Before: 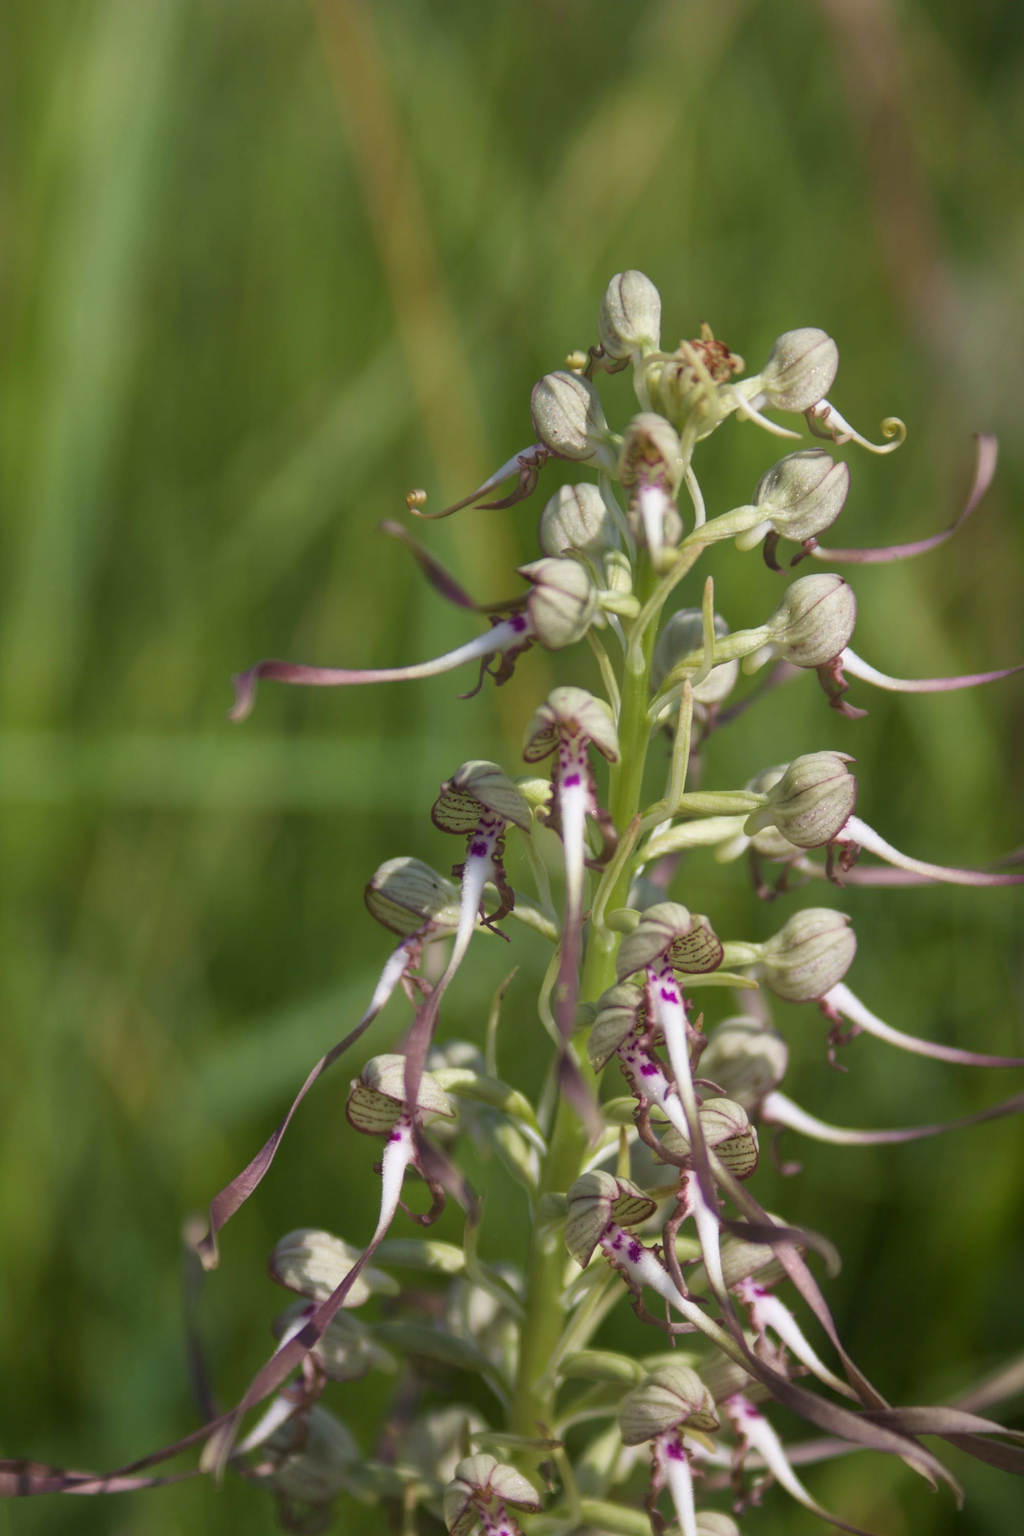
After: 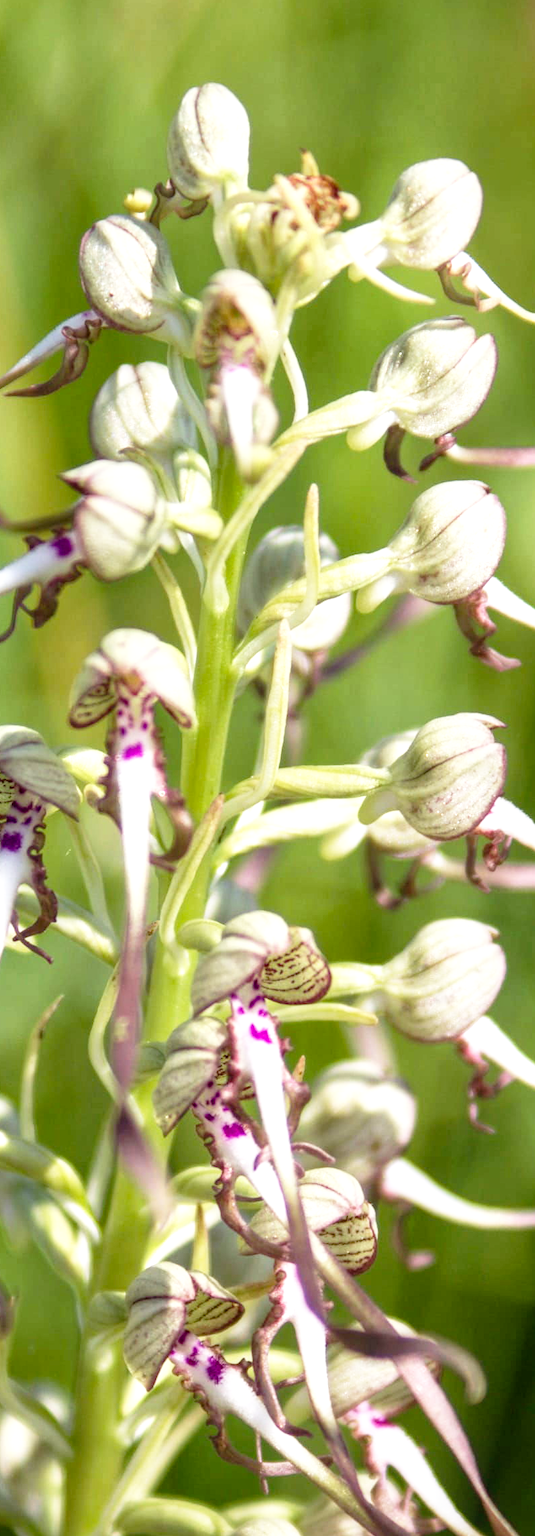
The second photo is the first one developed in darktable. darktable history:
base curve: curves: ch0 [(0, 0) (0.012, 0.01) (0.073, 0.168) (0.31, 0.711) (0.645, 0.957) (1, 1)], preserve colors none
local contrast: detail 130%
crop: left 45.953%, top 13.485%, right 14.128%, bottom 10.157%
